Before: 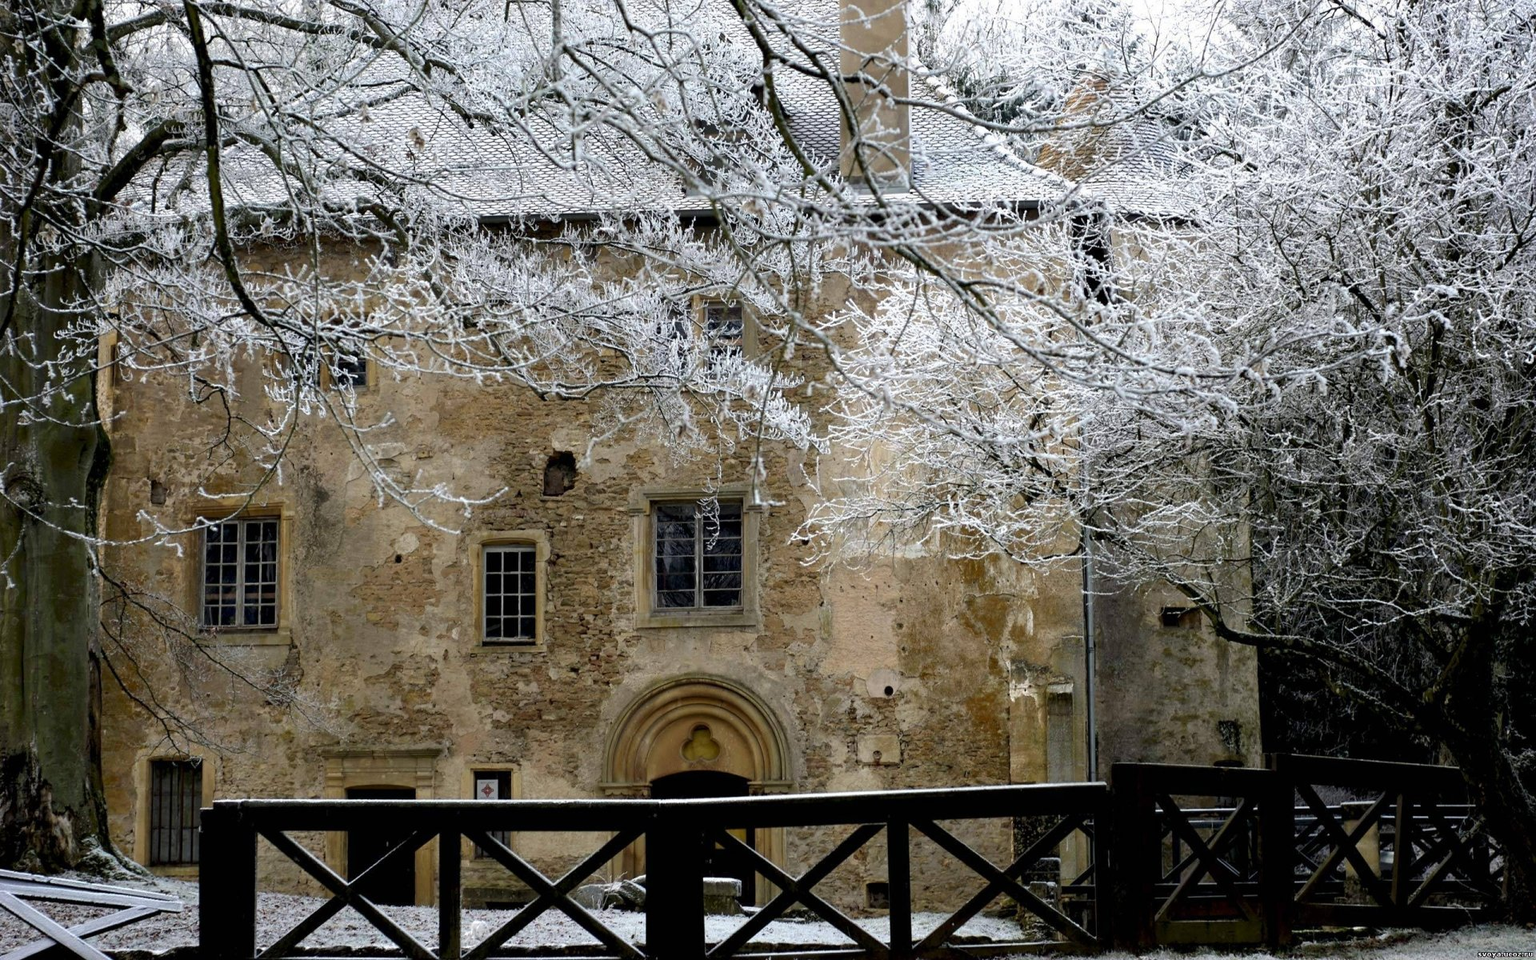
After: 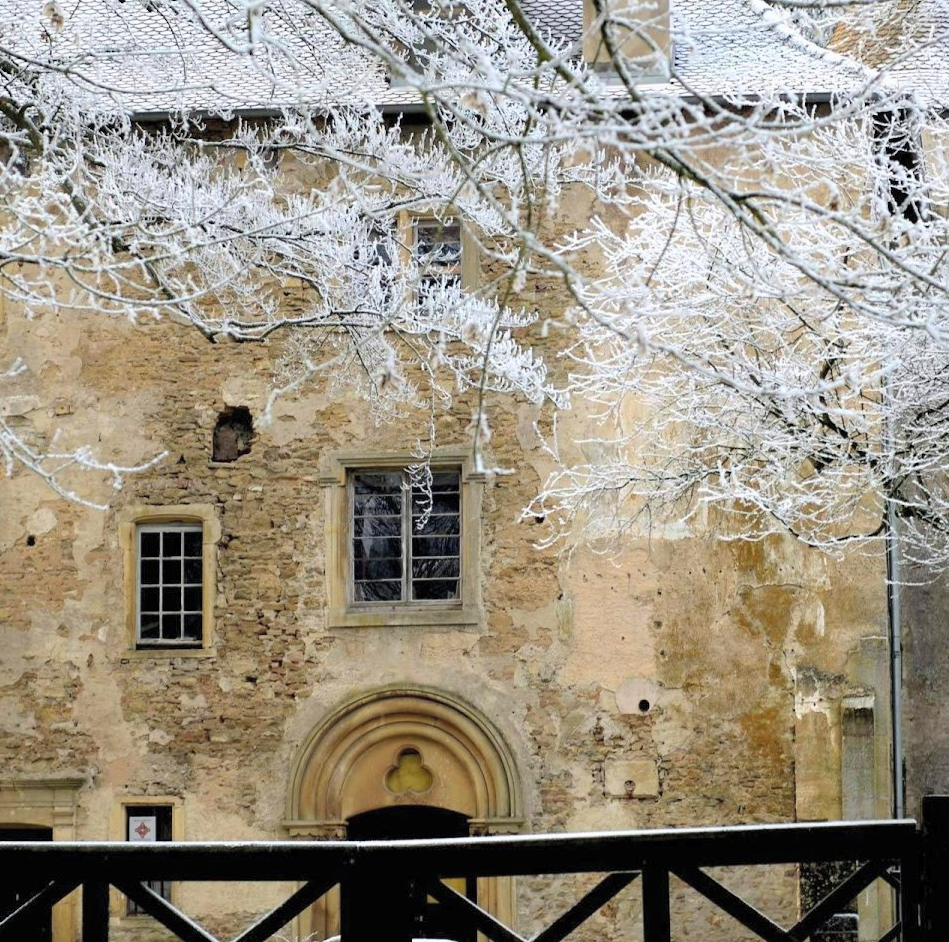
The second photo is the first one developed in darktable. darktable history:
crop and rotate: angle 0.02°, left 24.353%, top 13.219%, right 26.156%, bottom 8.224%
contrast brightness saturation: contrast 0.08, saturation 0.2
global tonemap: drago (0.7, 100)
